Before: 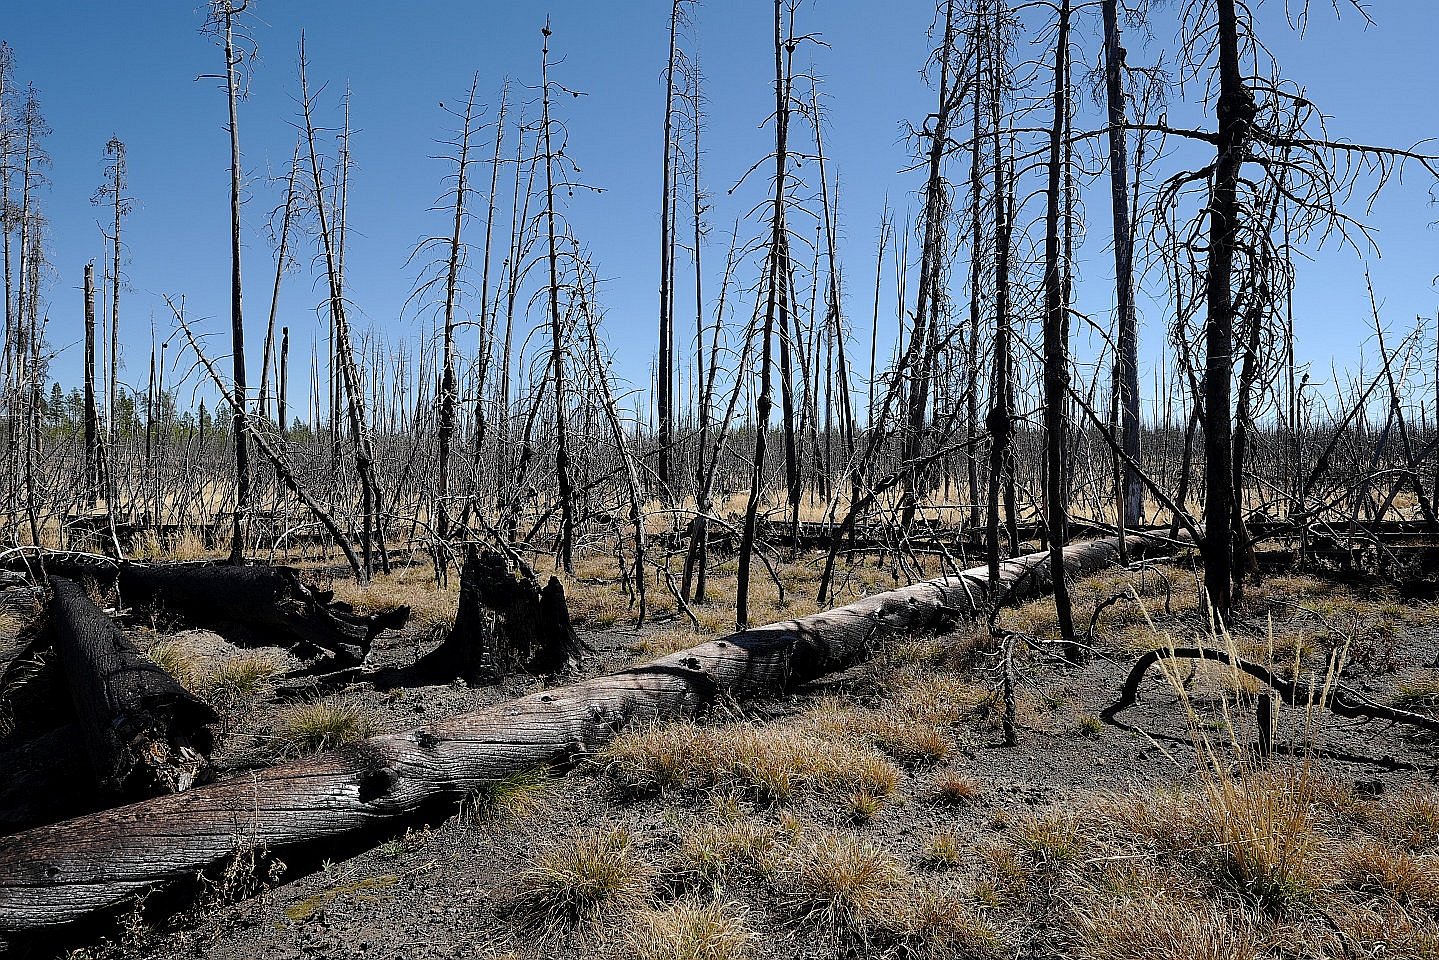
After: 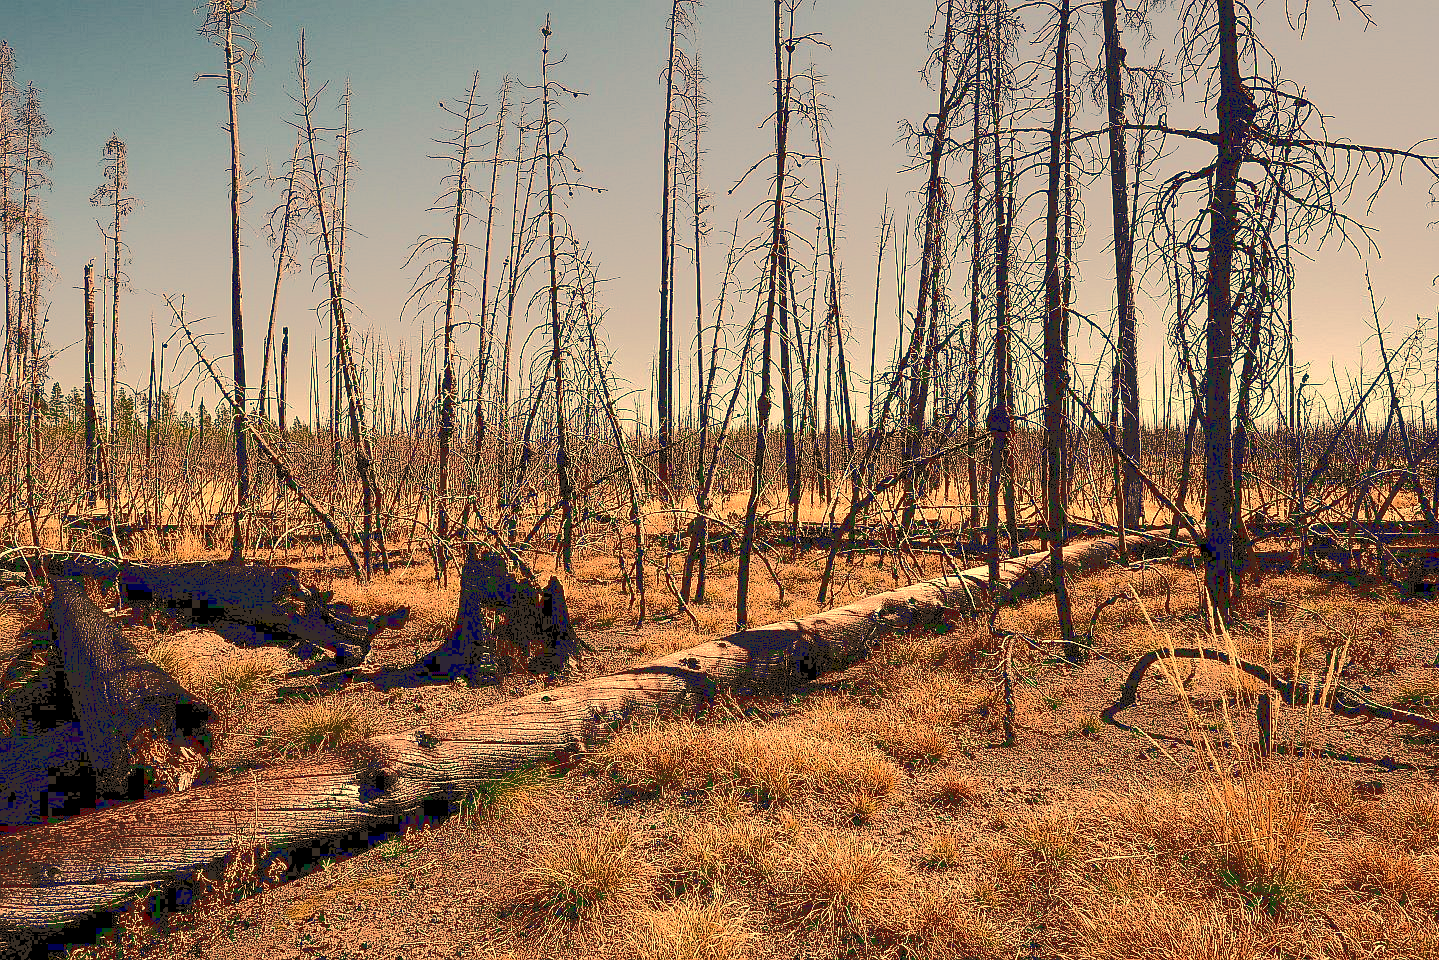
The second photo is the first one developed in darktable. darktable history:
white balance: red 1.467, blue 0.684
base curve: curves: ch0 [(0.065, 0.026) (0.236, 0.358) (0.53, 0.546) (0.777, 0.841) (0.924, 0.992)], preserve colors average RGB
